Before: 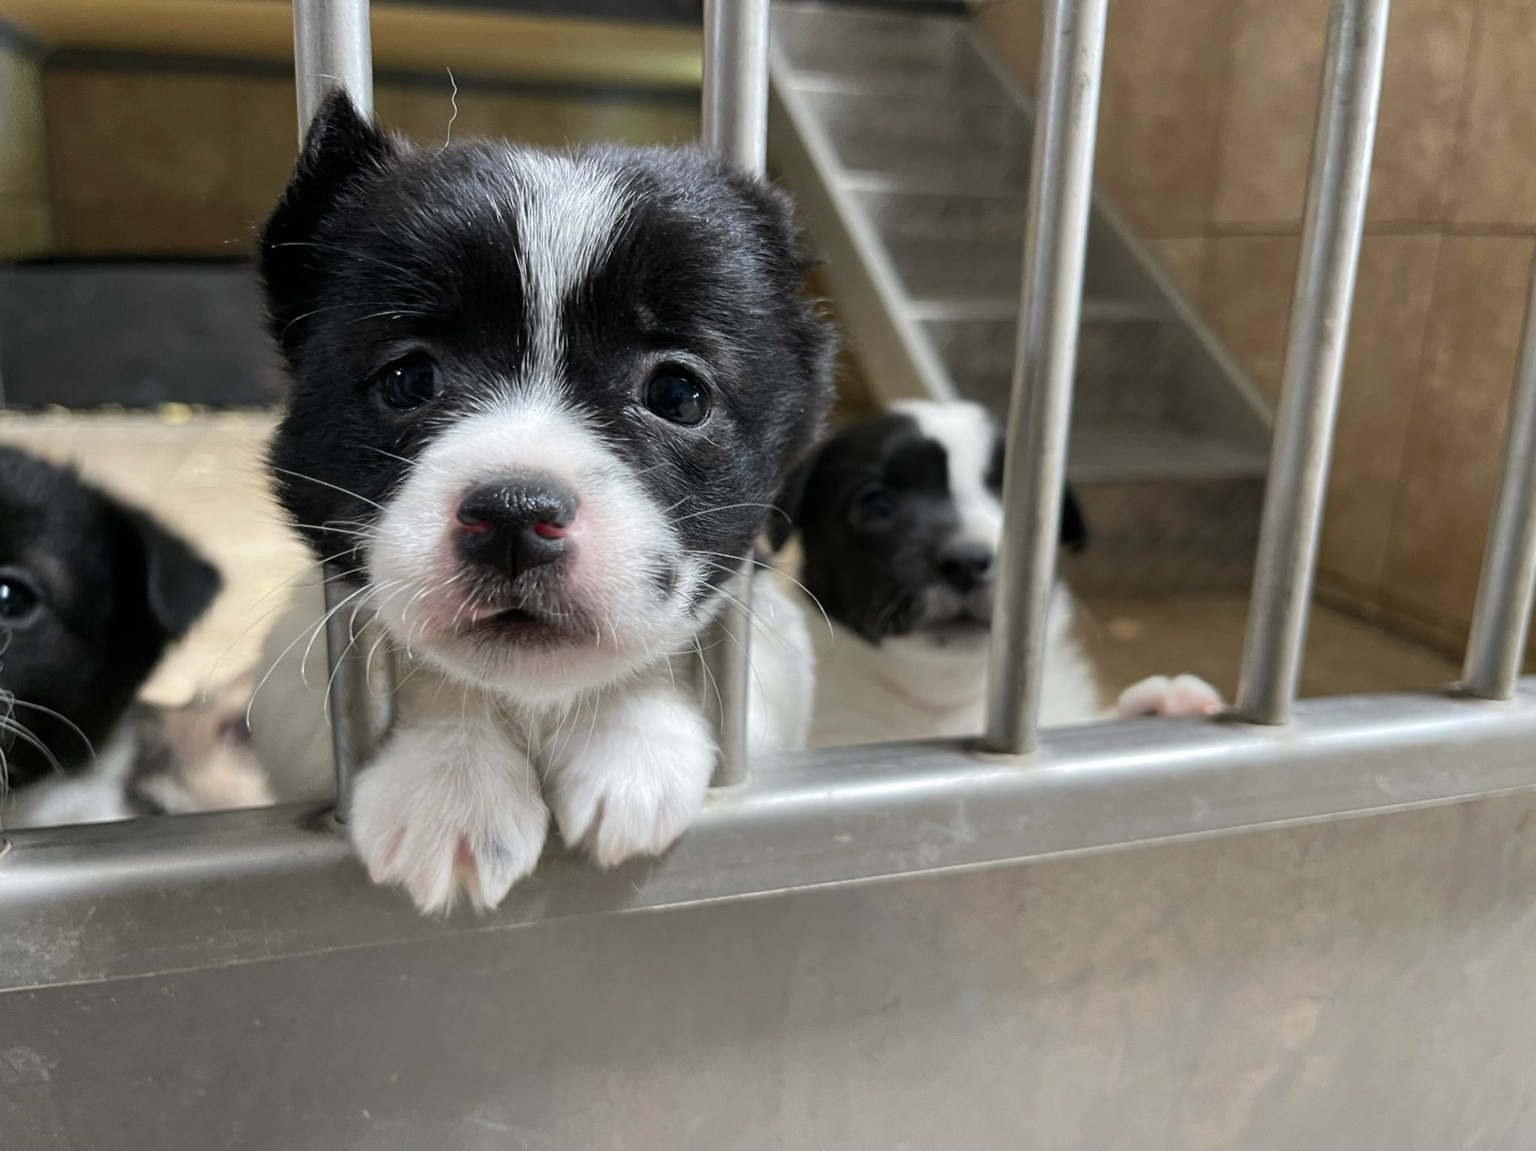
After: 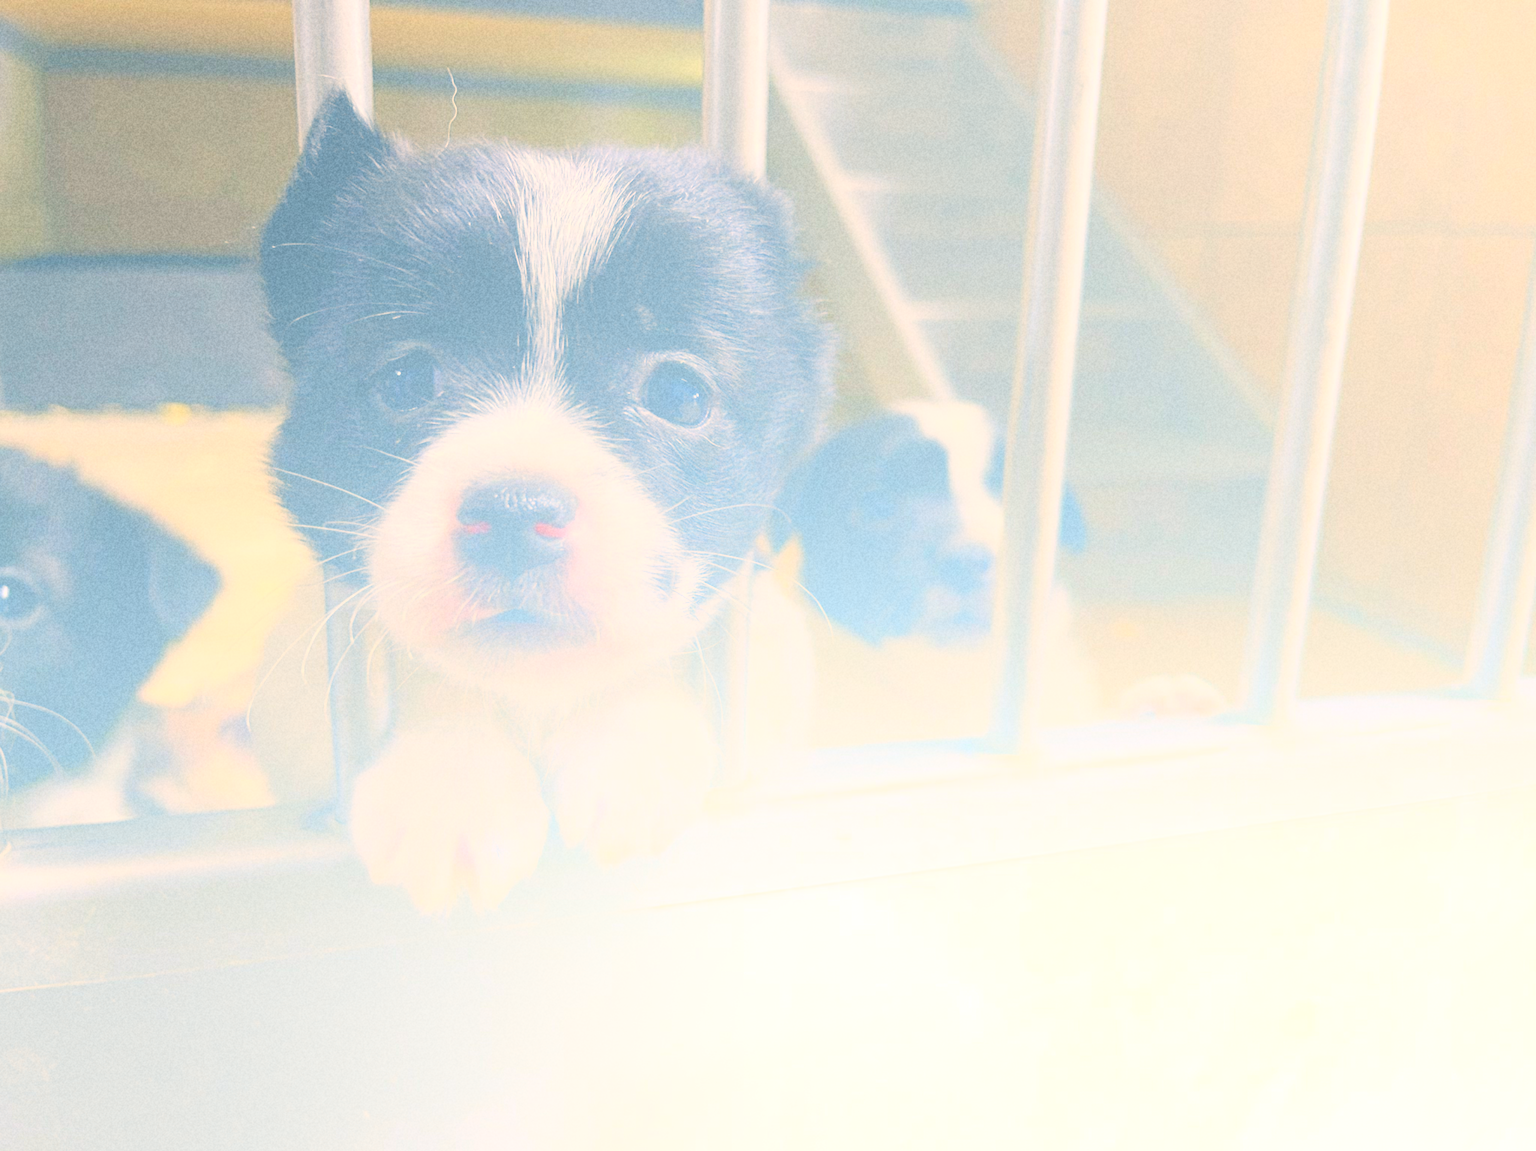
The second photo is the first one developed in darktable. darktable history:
bloom: size 85%, threshold 5%, strength 85%
grain: coarseness 22.88 ISO
color correction: highlights a* 10.32, highlights b* 14.66, shadows a* -9.59, shadows b* -15.02
shadows and highlights: radius 264.75, soften with gaussian
